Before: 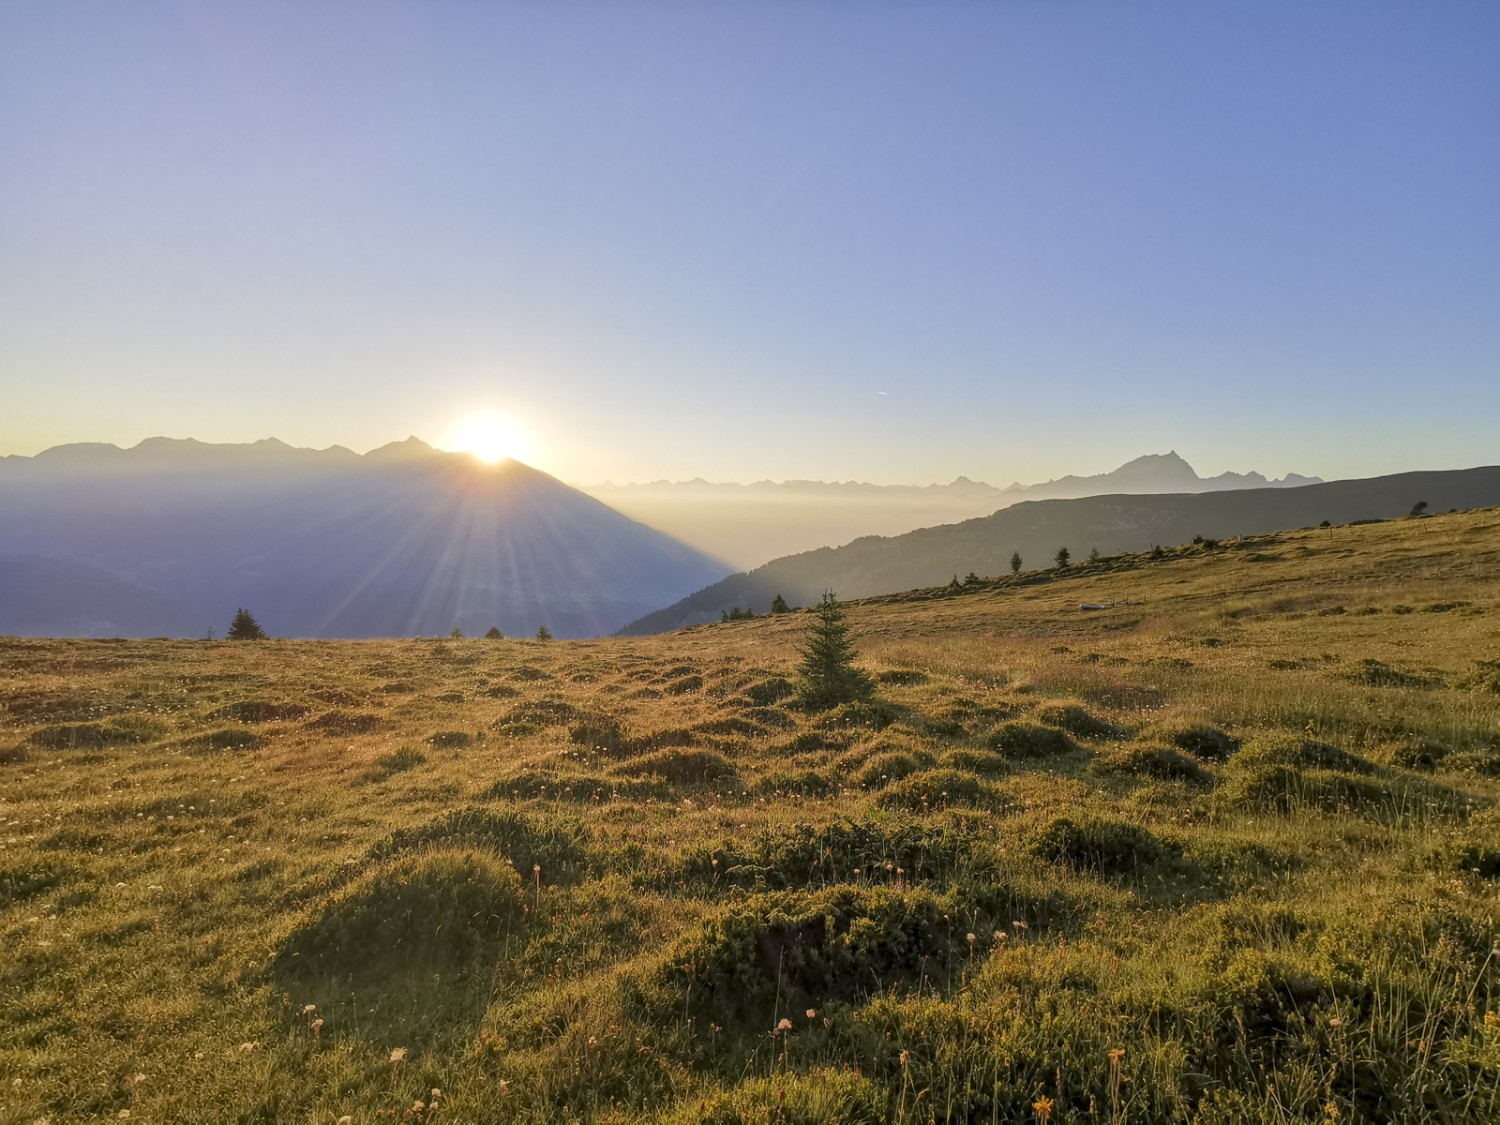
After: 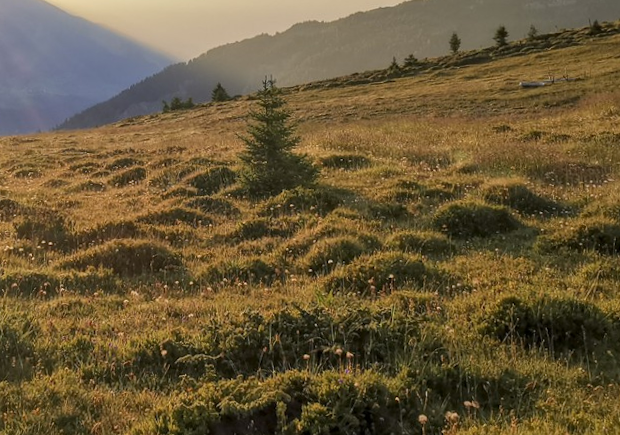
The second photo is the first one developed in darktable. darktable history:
crop: left 37.221%, top 45.169%, right 20.63%, bottom 13.777%
rotate and perspective: rotation -2°, crop left 0.022, crop right 0.978, crop top 0.049, crop bottom 0.951
